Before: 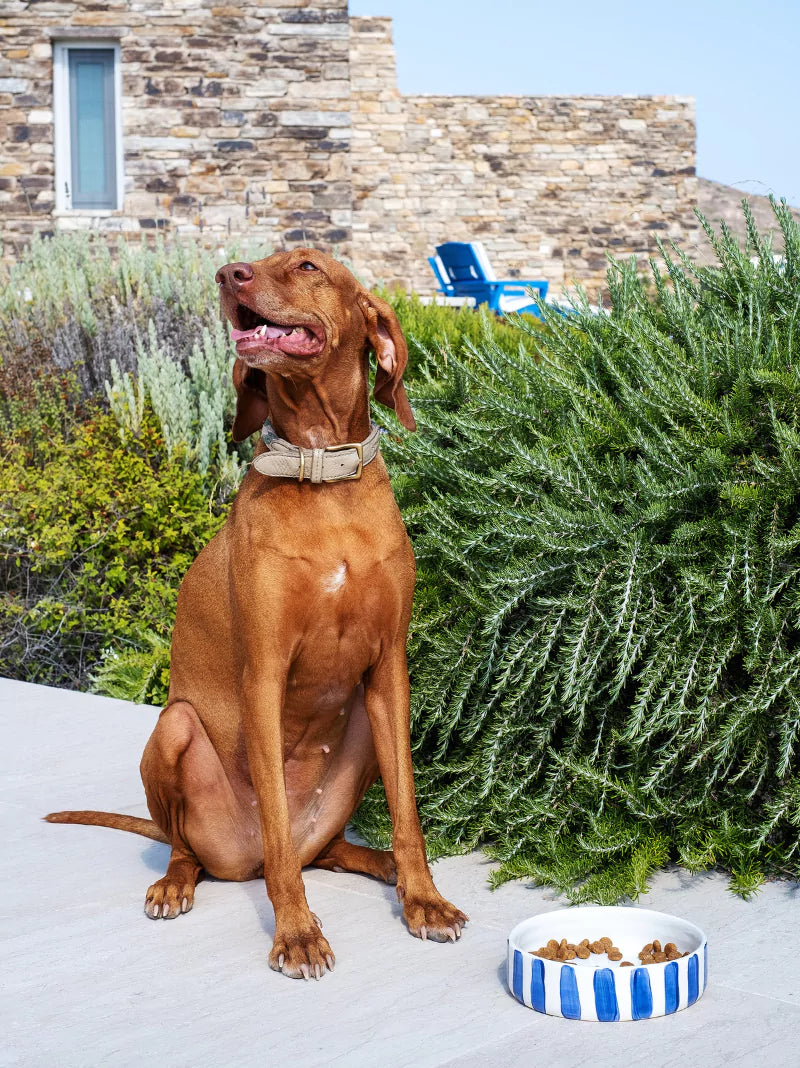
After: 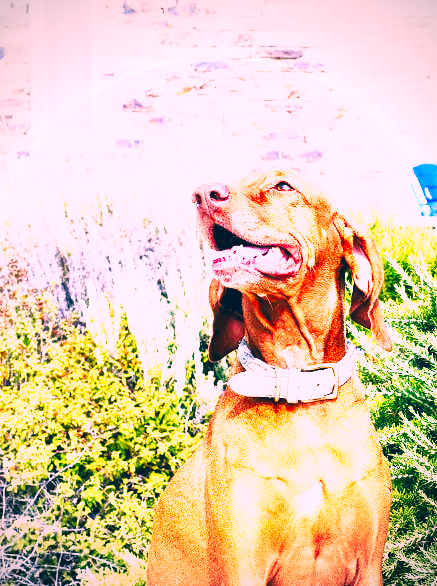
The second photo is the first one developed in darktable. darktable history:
crop and rotate: left 3.047%, top 7.509%, right 42.236%, bottom 37.598%
white balance: red 0.974, blue 1.044
vignetting: unbound false
tone equalizer: -8 EV -0.75 EV, -7 EV -0.7 EV, -6 EV -0.6 EV, -5 EV -0.4 EV, -3 EV 0.4 EV, -2 EV 0.6 EV, -1 EV 0.7 EV, +0 EV 0.75 EV, edges refinement/feathering 500, mask exposure compensation -1.57 EV, preserve details no
color correction: highlights a* 17.03, highlights b* 0.205, shadows a* -15.38, shadows b* -14.56, saturation 1.5
exposure: black level correction -0.005, exposure 1 EV, compensate highlight preservation false
base curve: curves: ch0 [(0, 0) (0.007, 0.004) (0.027, 0.03) (0.046, 0.07) (0.207, 0.54) (0.442, 0.872) (0.673, 0.972) (1, 1)], preserve colors none
